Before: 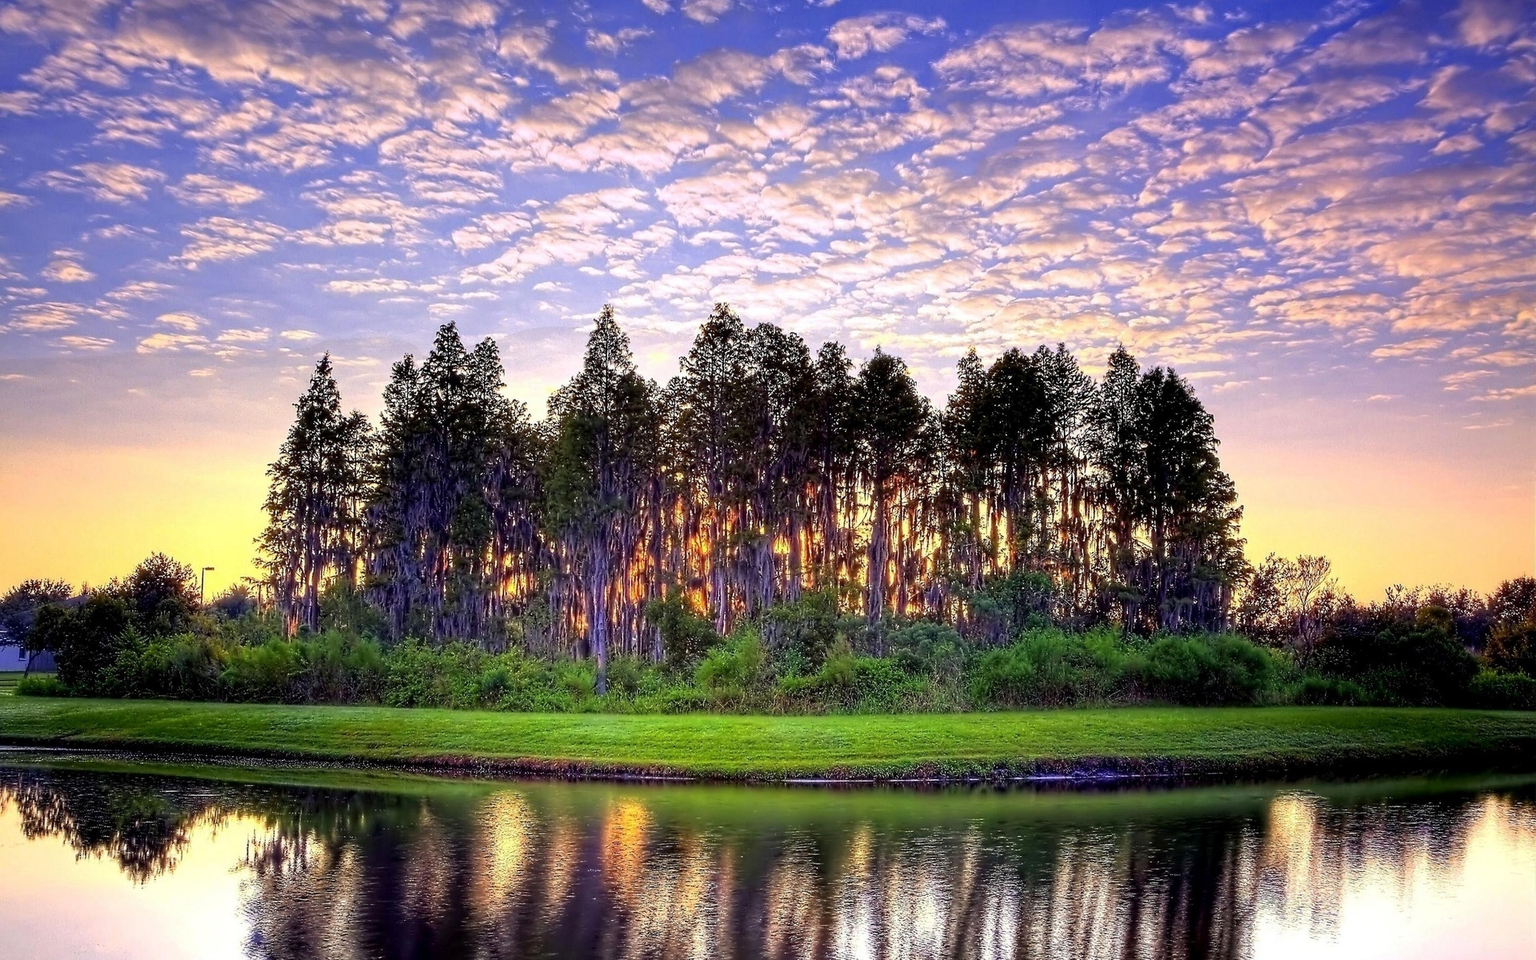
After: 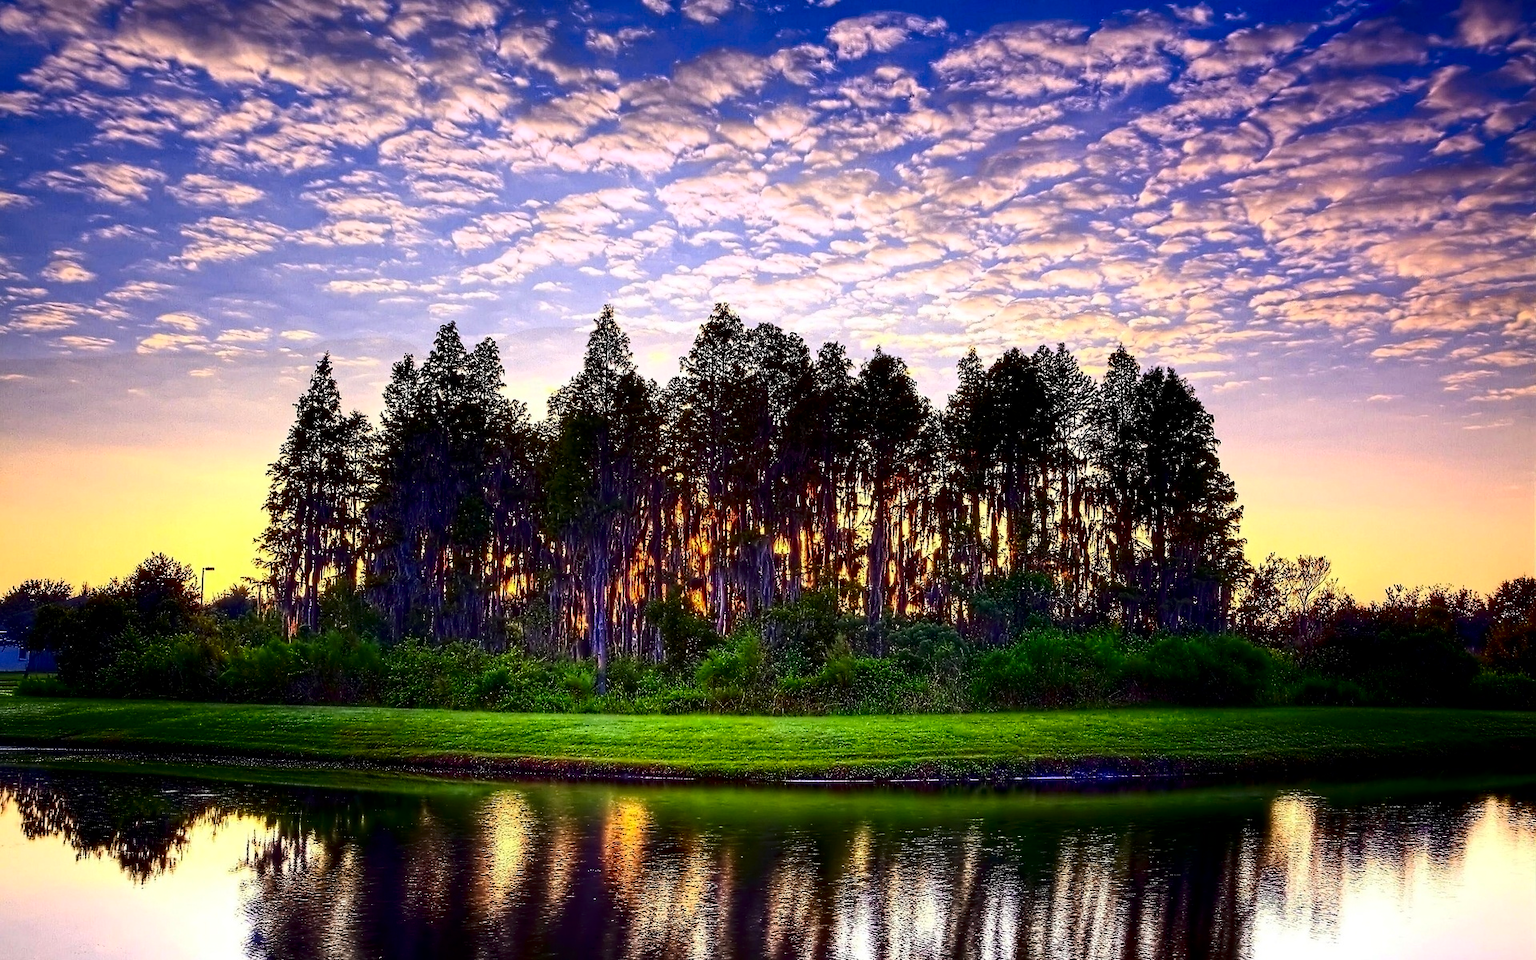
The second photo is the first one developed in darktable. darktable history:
contrast brightness saturation: contrast 0.24, brightness -0.244, saturation 0.149
